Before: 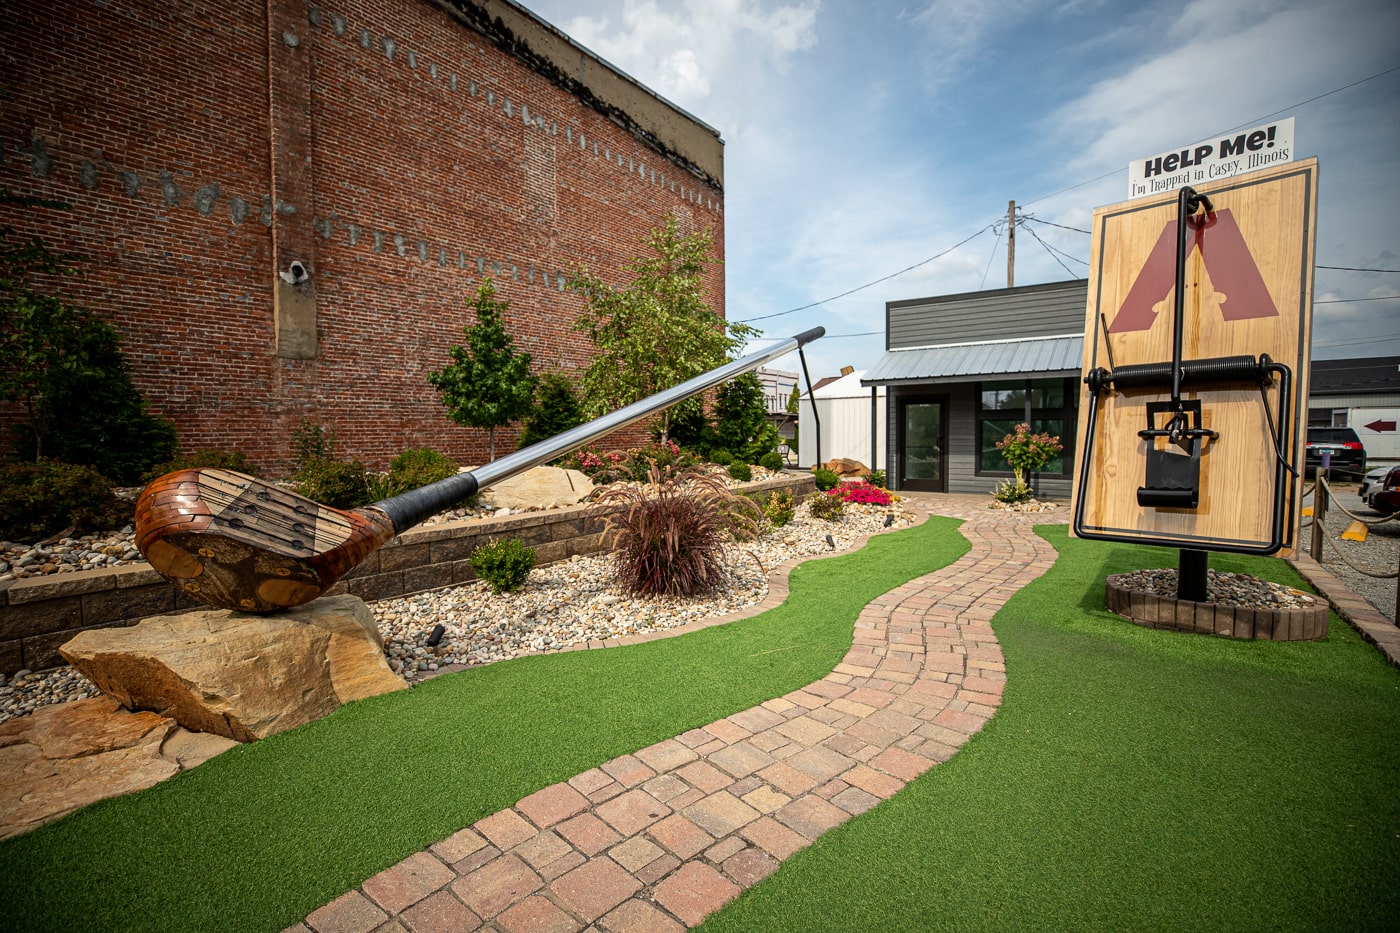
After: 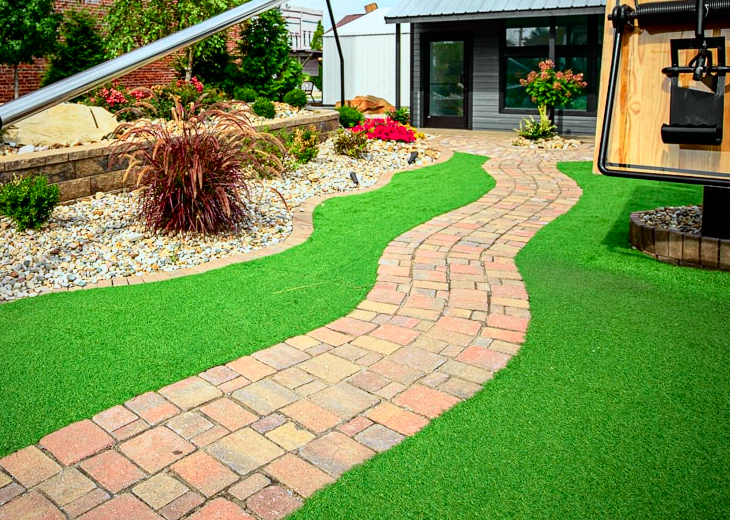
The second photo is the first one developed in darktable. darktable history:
crop: left 34.017%, top 38.982%, right 13.82%, bottom 5.221%
color calibration: output R [0.948, 0.091, -0.04, 0], output G [-0.3, 1.384, -0.085, 0], output B [-0.108, 0.061, 1.08, 0], illuminant custom, x 0.368, y 0.373, temperature 4350.62 K
vignetting: brightness -0.303, saturation -0.064, unbound false
tone curve: curves: ch0 [(0, 0) (0.062, 0.023) (0.168, 0.142) (0.359, 0.419) (0.469, 0.544) (0.634, 0.722) (0.839, 0.909) (0.998, 0.978)]; ch1 [(0, 0) (0.437, 0.408) (0.472, 0.47) (0.502, 0.504) (0.527, 0.546) (0.568, 0.619) (0.608, 0.665) (0.669, 0.748) (0.859, 0.899) (1, 1)]; ch2 [(0, 0) (0.33, 0.301) (0.421, 0.443) (0.473, 0.498) (0.509, 0.5) (0.535, 0.564) (0.575, 0.625) (0.608, 0.667) (1, 1)], color space Lab, independent channels, preserve colors none
